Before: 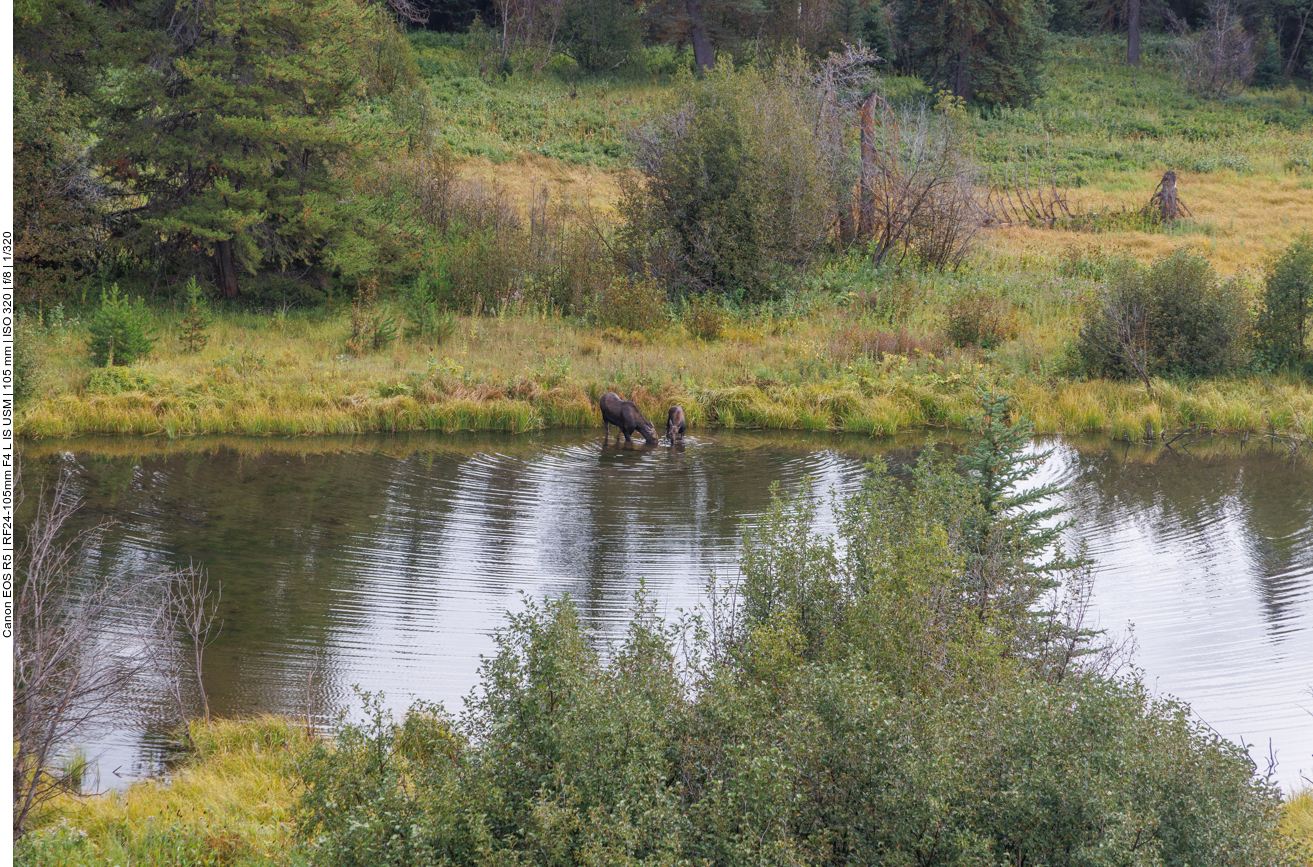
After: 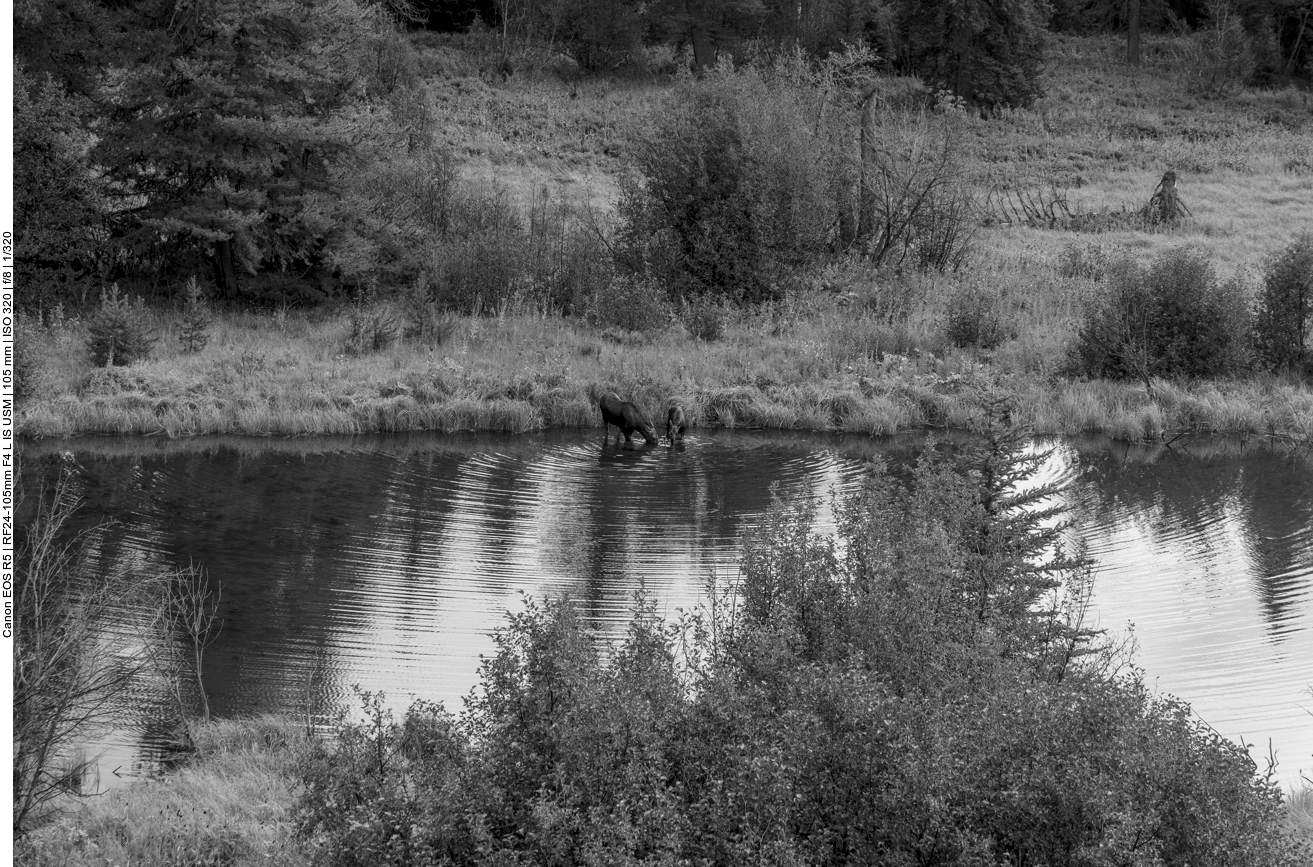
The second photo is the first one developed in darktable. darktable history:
monochrome: a 32, b 64, size 2.3, highlights 1
levels: levels [0.116, 0.574, 1]
contrast brightness saturation: saturation -0.05
